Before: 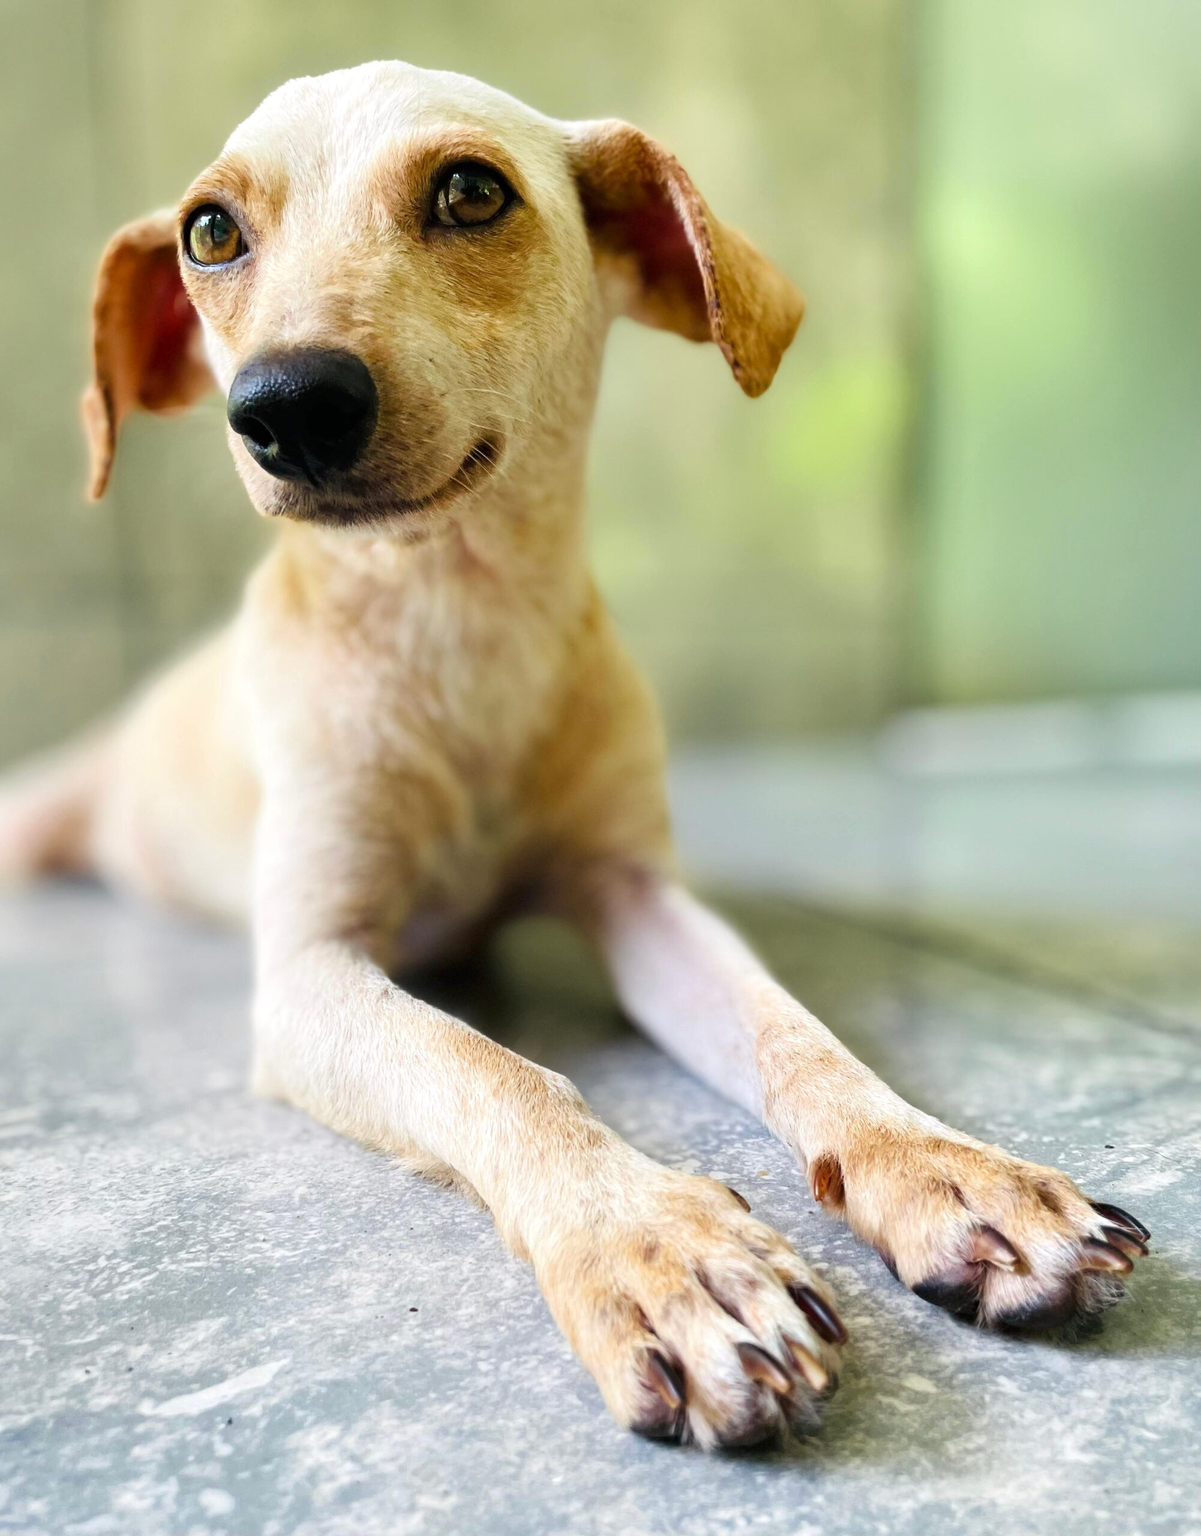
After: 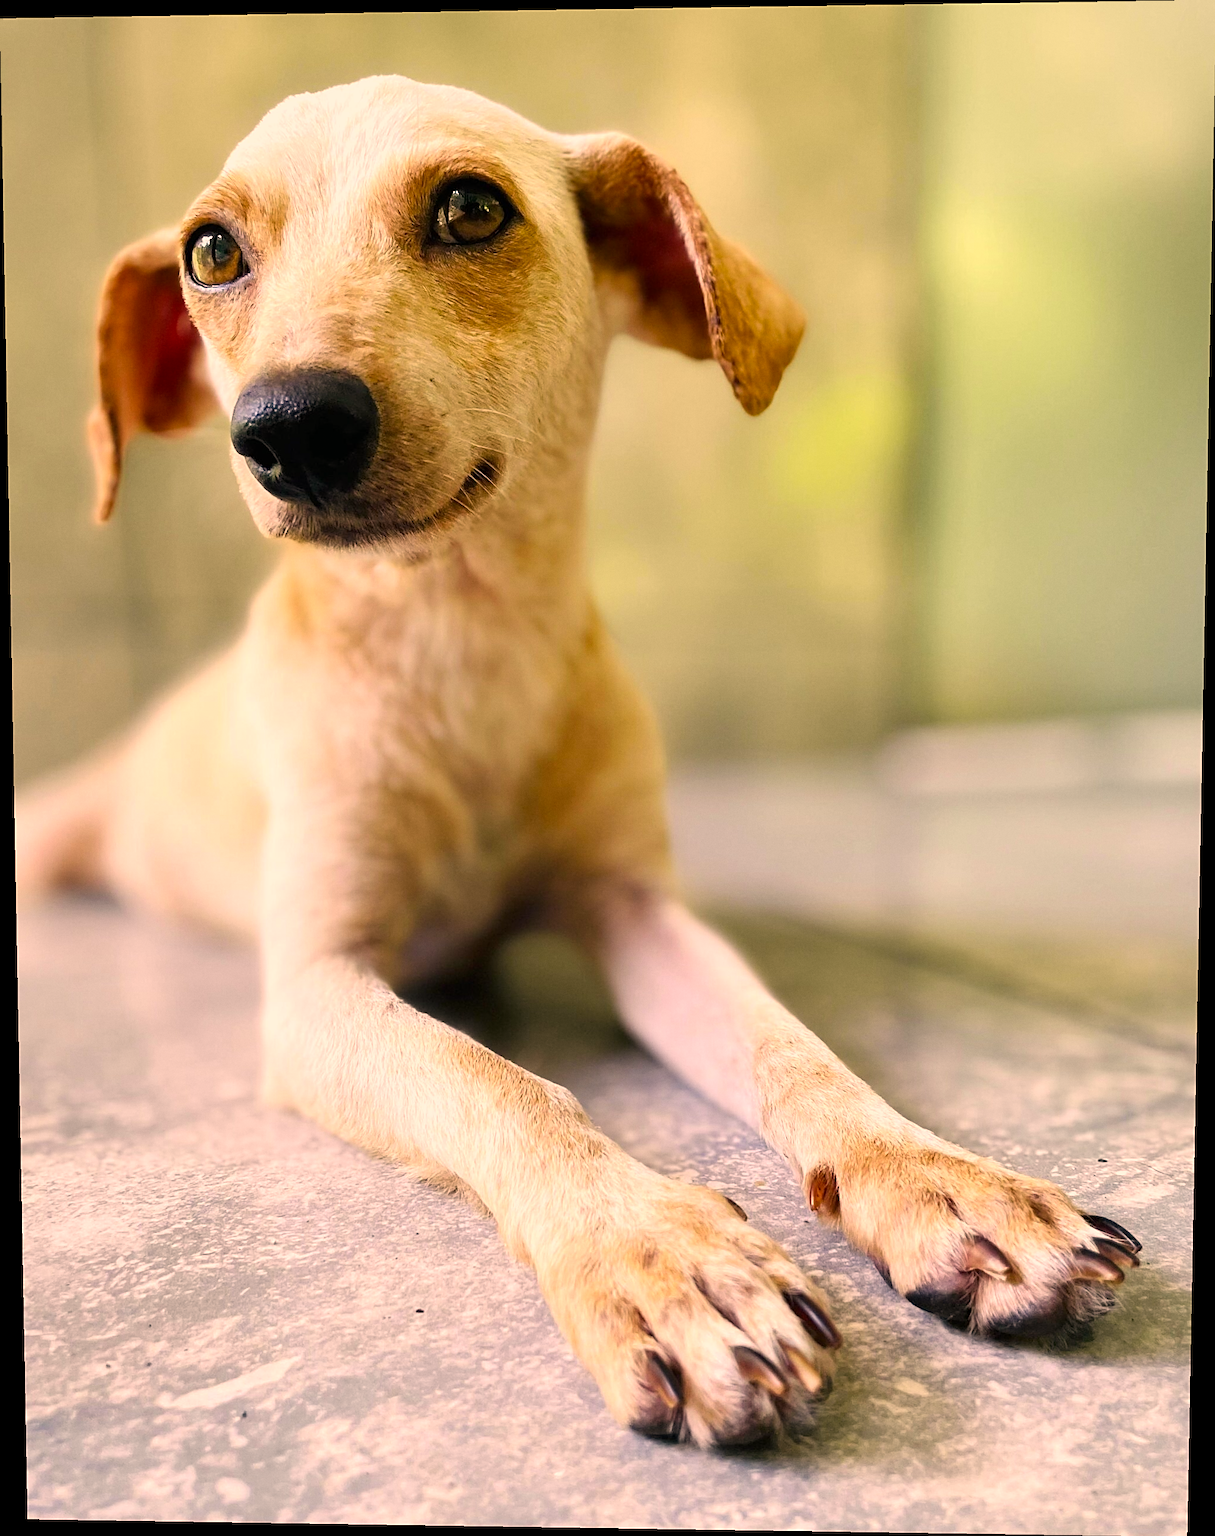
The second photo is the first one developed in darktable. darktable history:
sharpen: on, module defaults
grain: coarseness 0.09 ISO, strength 10%
rotate and perspective: lens shift (vertical) 0.048, lens shift (horizontal) -0.024, automatic cropping off
color correction: highlights a* 17.88, highlights b* 18.79
